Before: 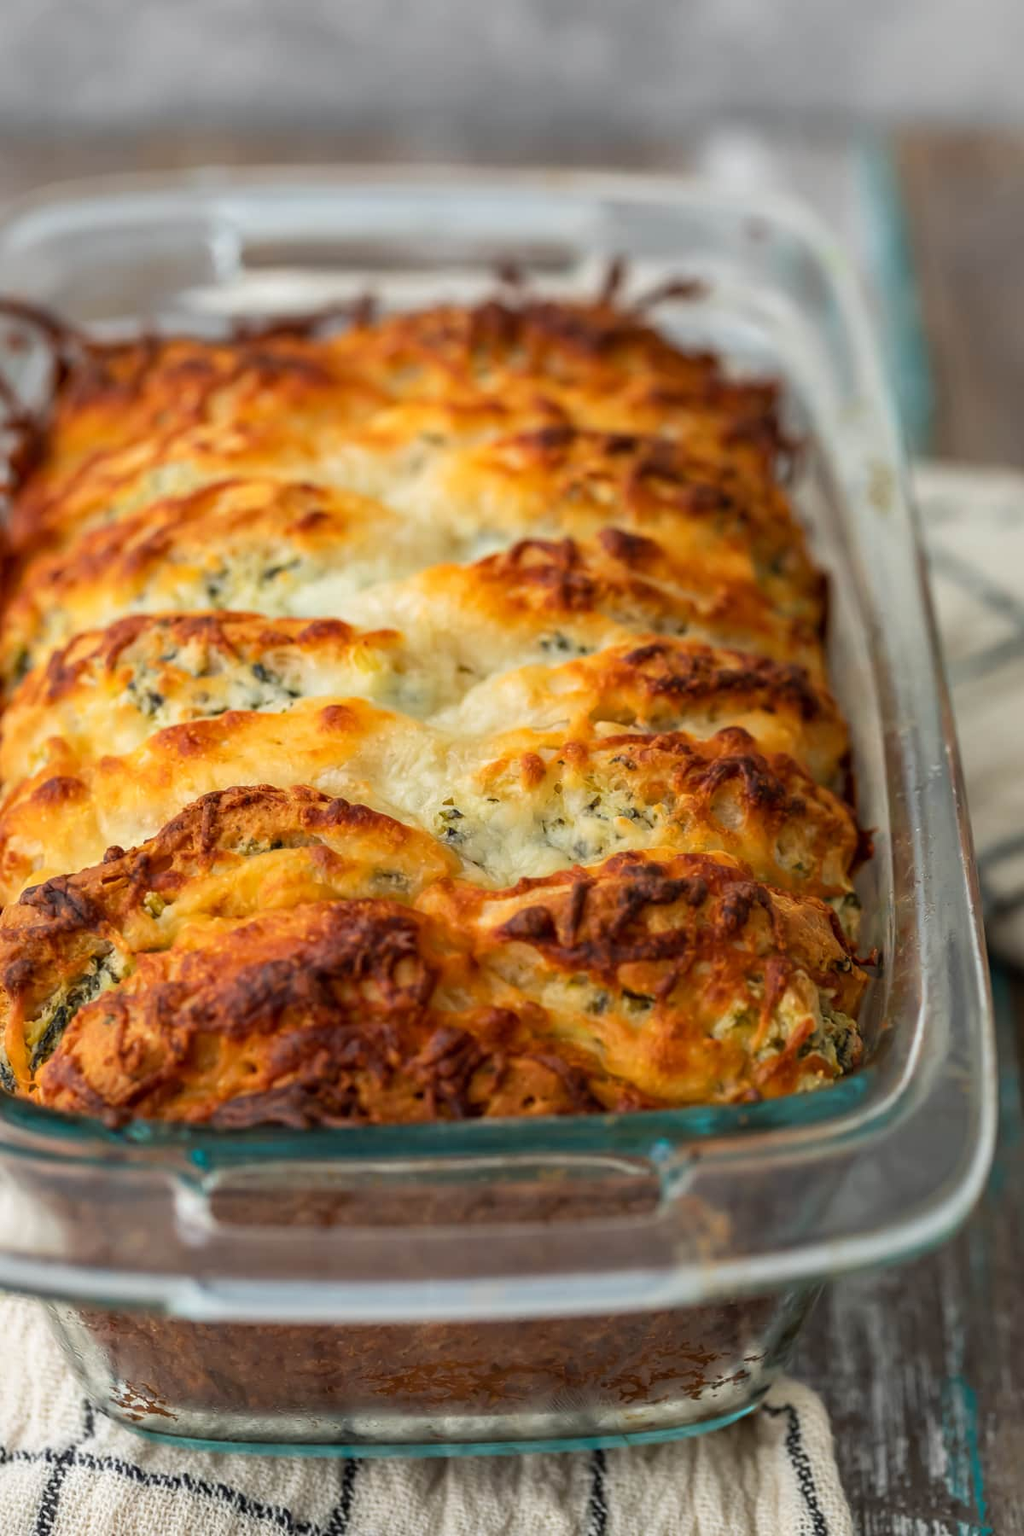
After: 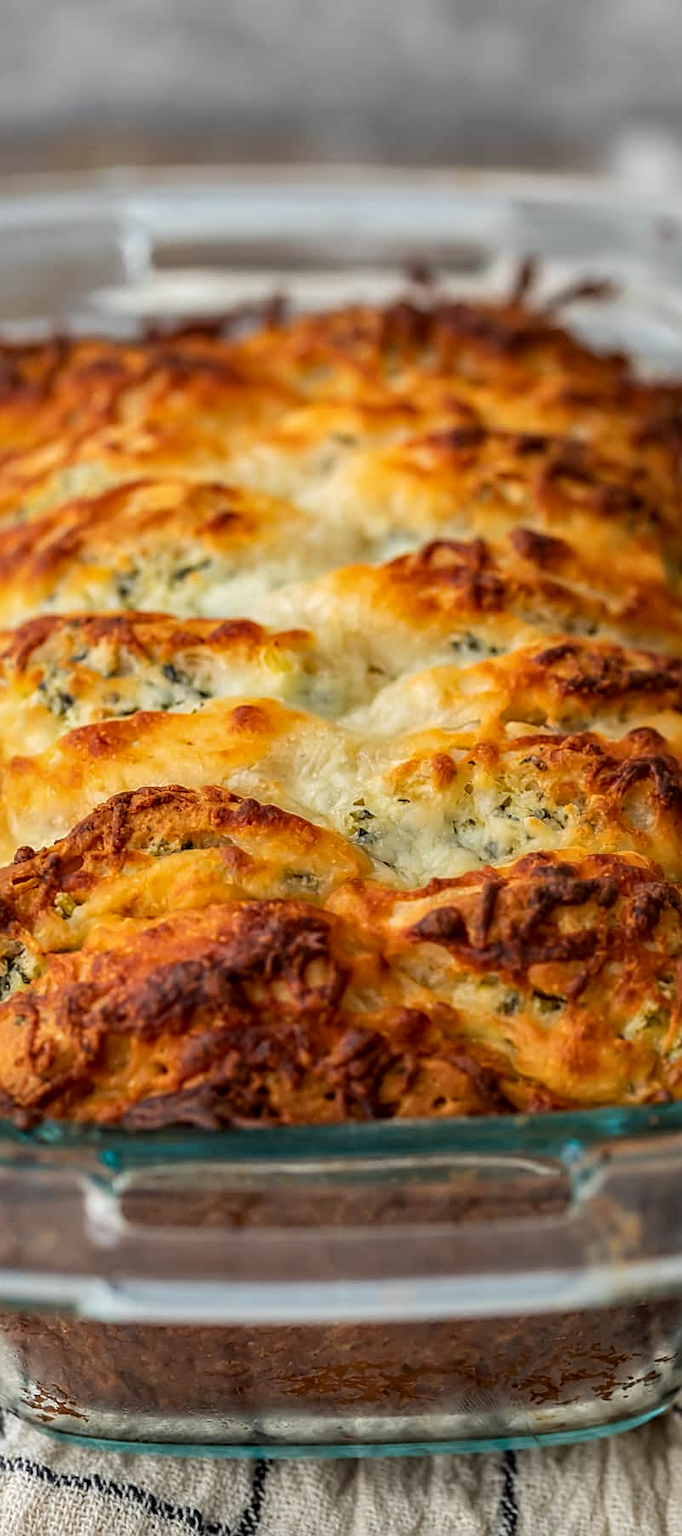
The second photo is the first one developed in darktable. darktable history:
crop and rotate: left 8.786%, right 24.548%
shadows and highlights: shadows -20, white point adjustment -2, highlights -35
sharpen: on, module defaults
local contrast: on, module defaults
